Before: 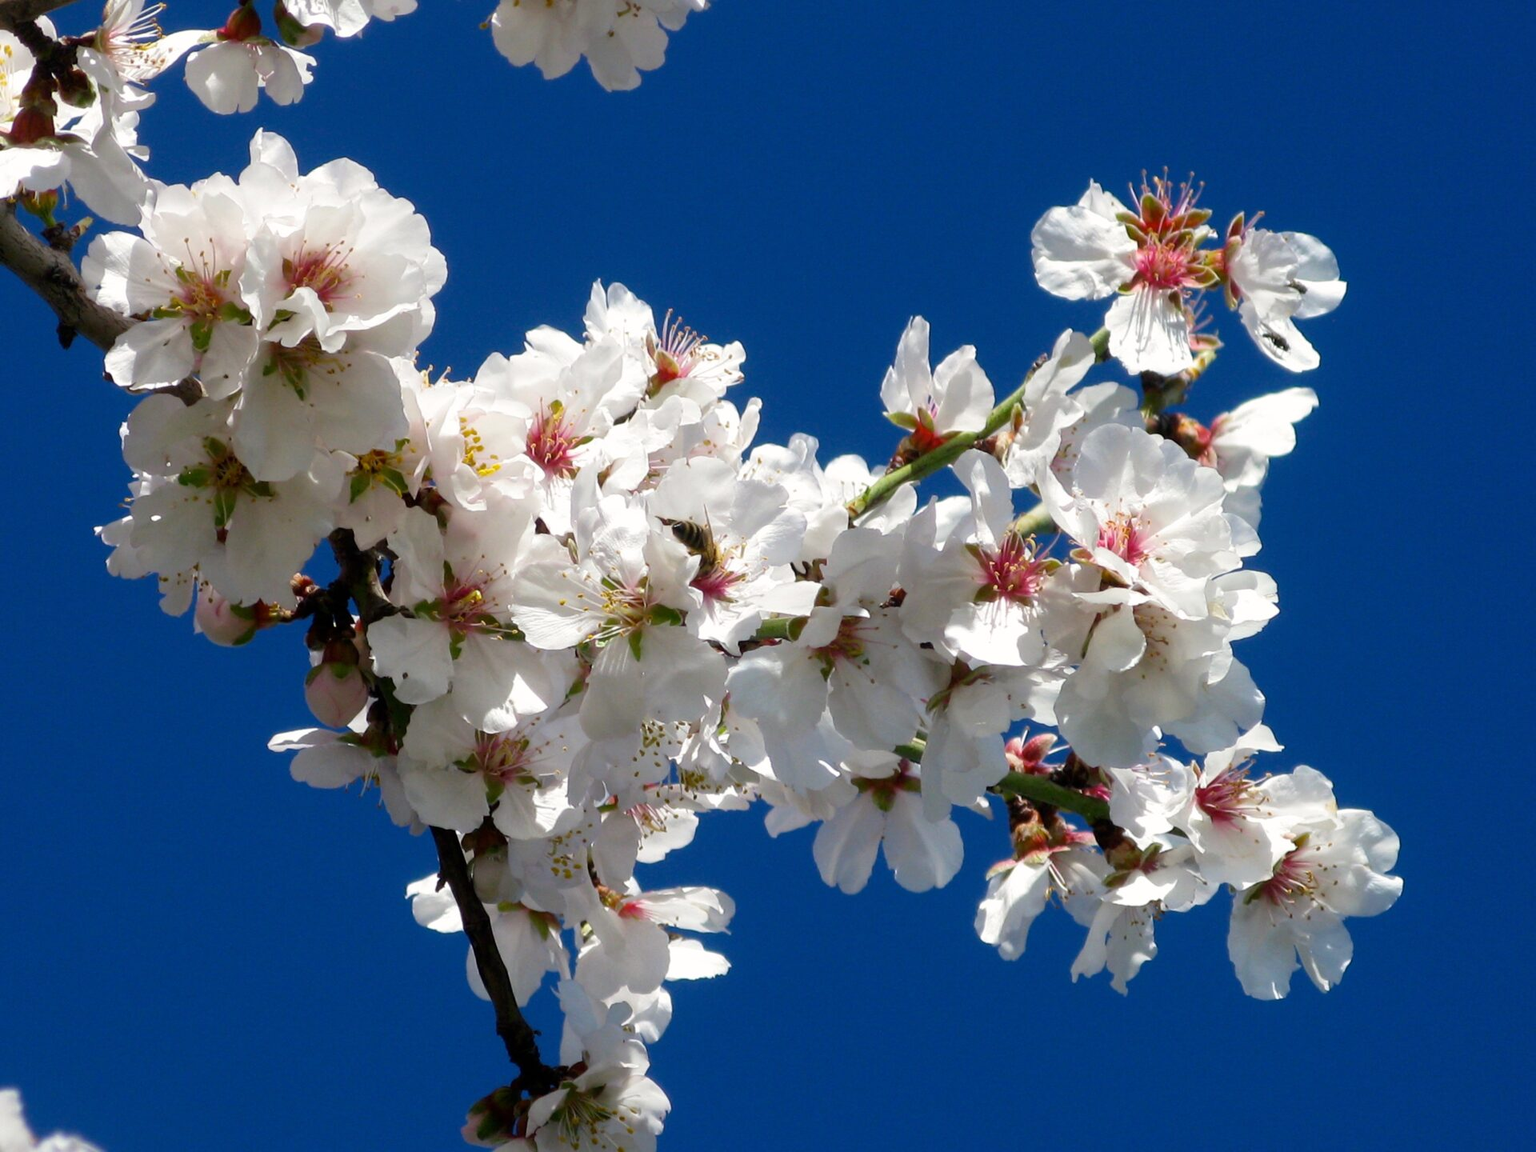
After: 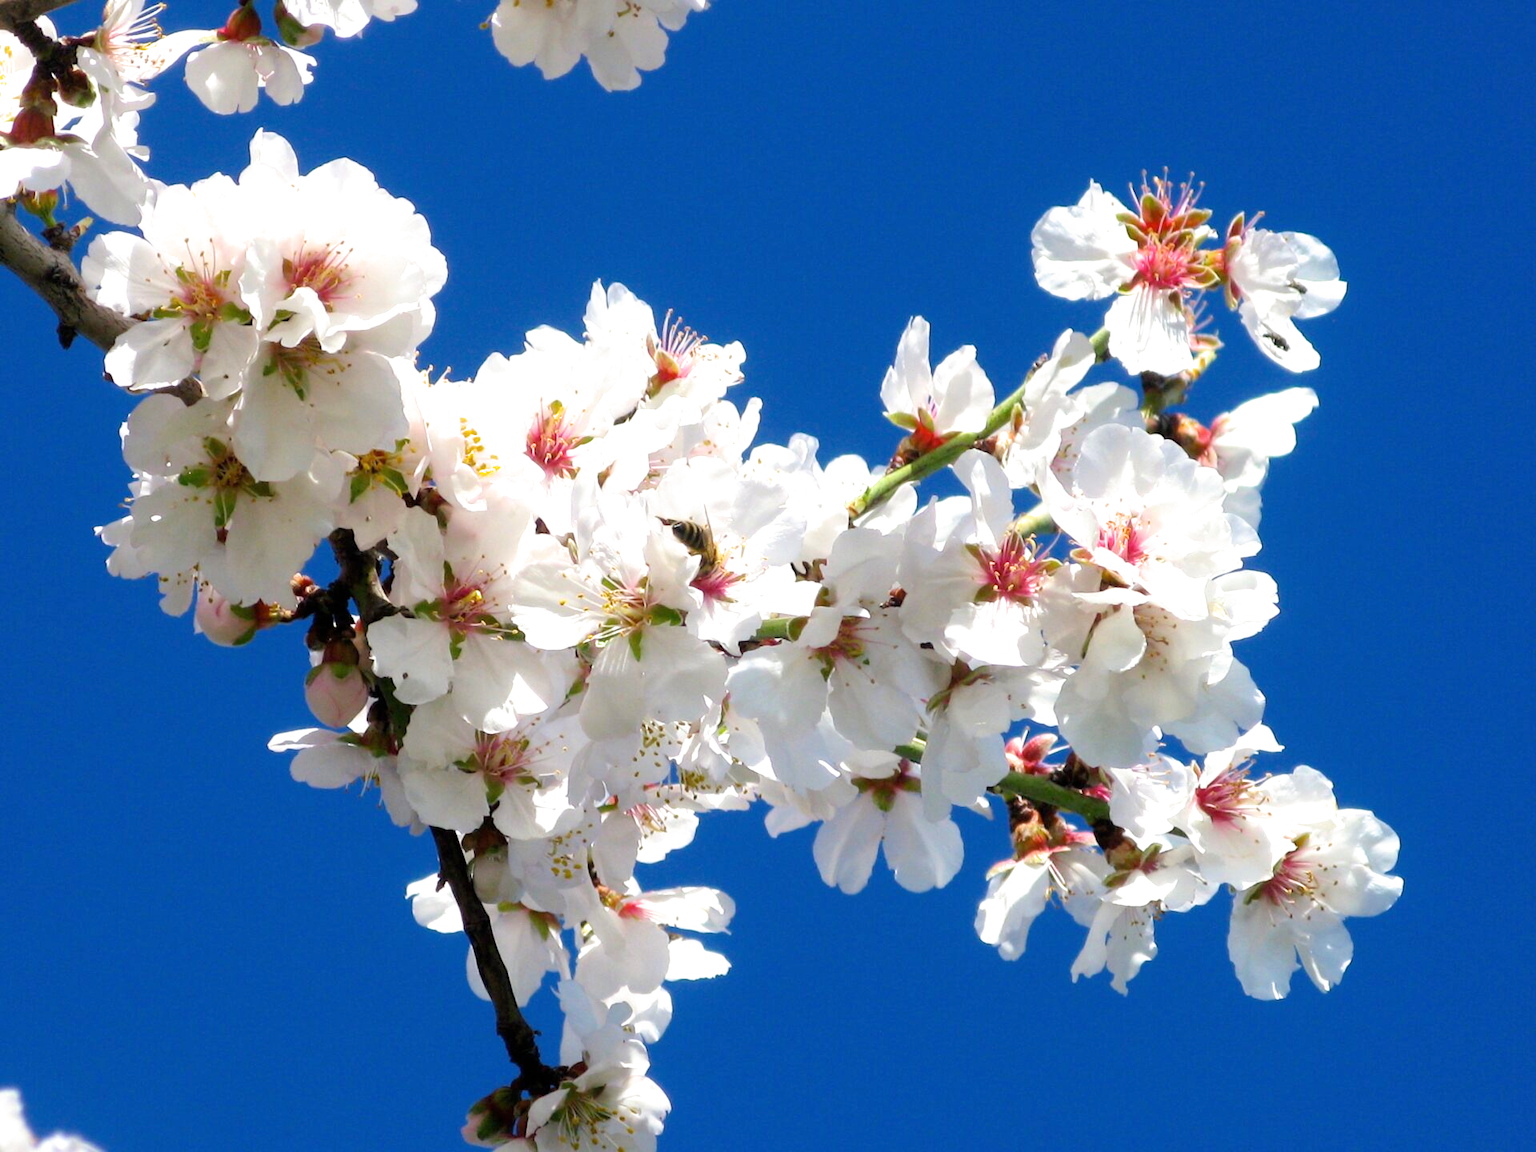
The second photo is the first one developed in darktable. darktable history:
filmic rgb: black relative exposure -15 EV, white relative exposure 3 EV, threshold 6 EV, target black luminance 0%, hardness 9.27, latitude 99%, contrast 0.912, shadows ↔ highlights balance 0.505%, add noise in highlights 0, color science v3 (2019), use custom middle-gray values true, iterations of high-quality reconstruction 0, contrast in highlights soft, enable highlight reconstruction true
exposure: black level correction 0, exposure 1.1 EV, compensate exposure bias true, compensate highlight preservation false
